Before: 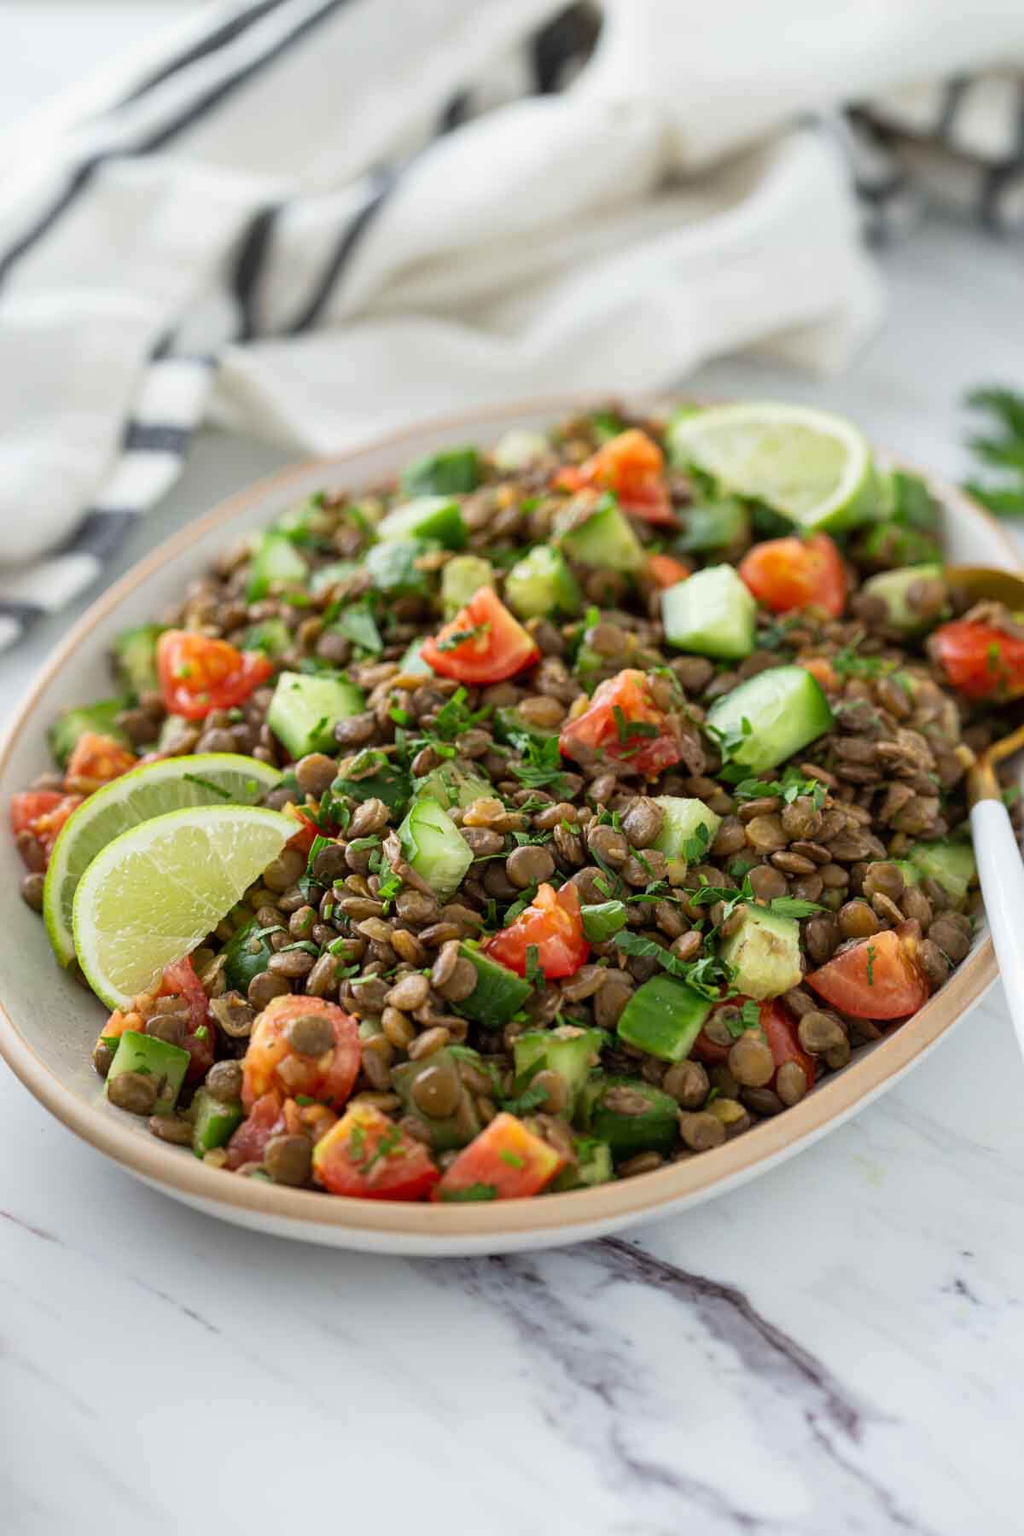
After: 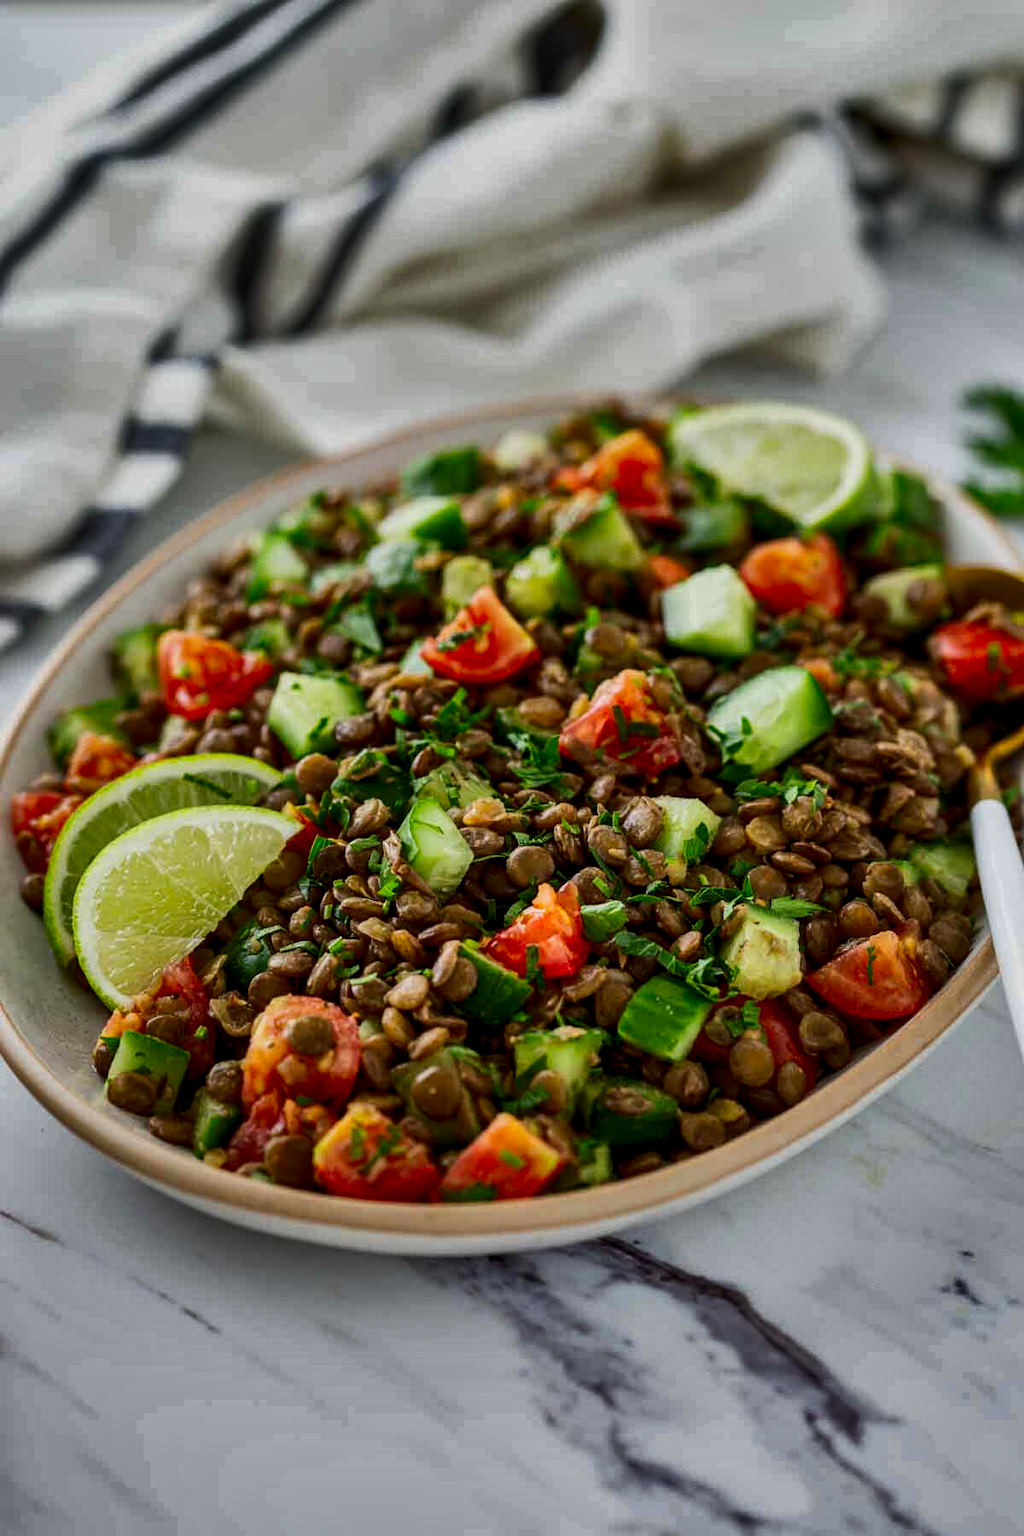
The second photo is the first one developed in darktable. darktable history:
contrast brightness saturation: contrast 0.13, brightness -0.24, saturation 0.14
shadows and highlights: shadows 80.73, white point adjustment -9.07, highlights -61.46, soften with gaussian
levels: levels [0, 0.492, 0.984]
local contrast: on, module defaults
